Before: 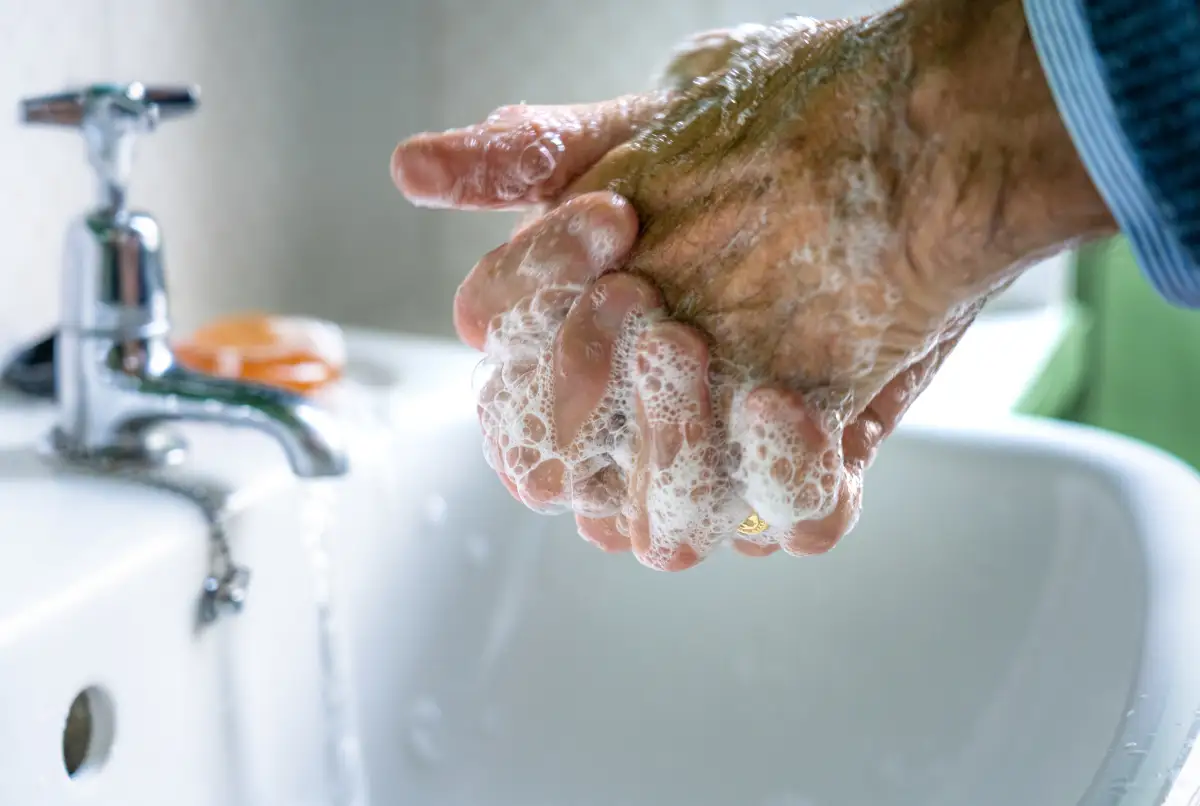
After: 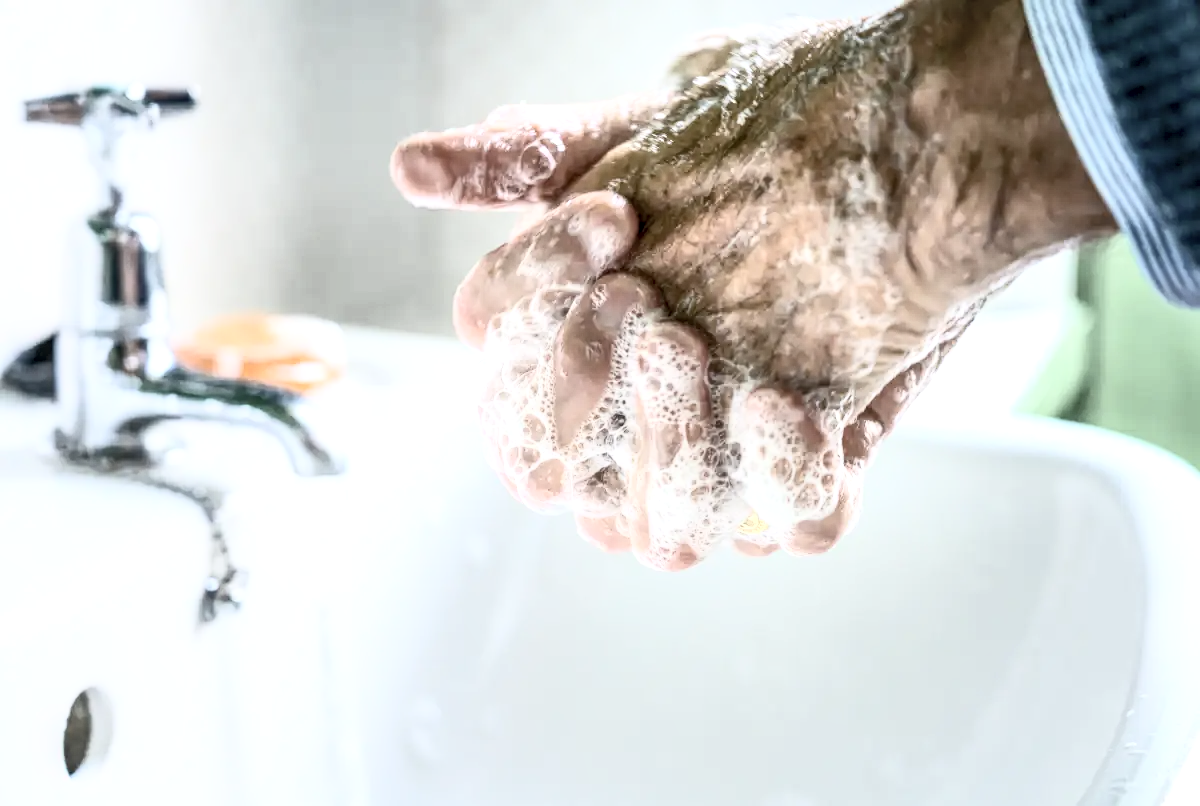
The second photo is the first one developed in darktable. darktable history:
contrast brightness saturation: contrast 0.57, brightness 0.57, saturation -0.34
local contrast: detail 130%
exposure: black level correction 0.005, exposure 0.014 EV, compensate highlight preservation false
